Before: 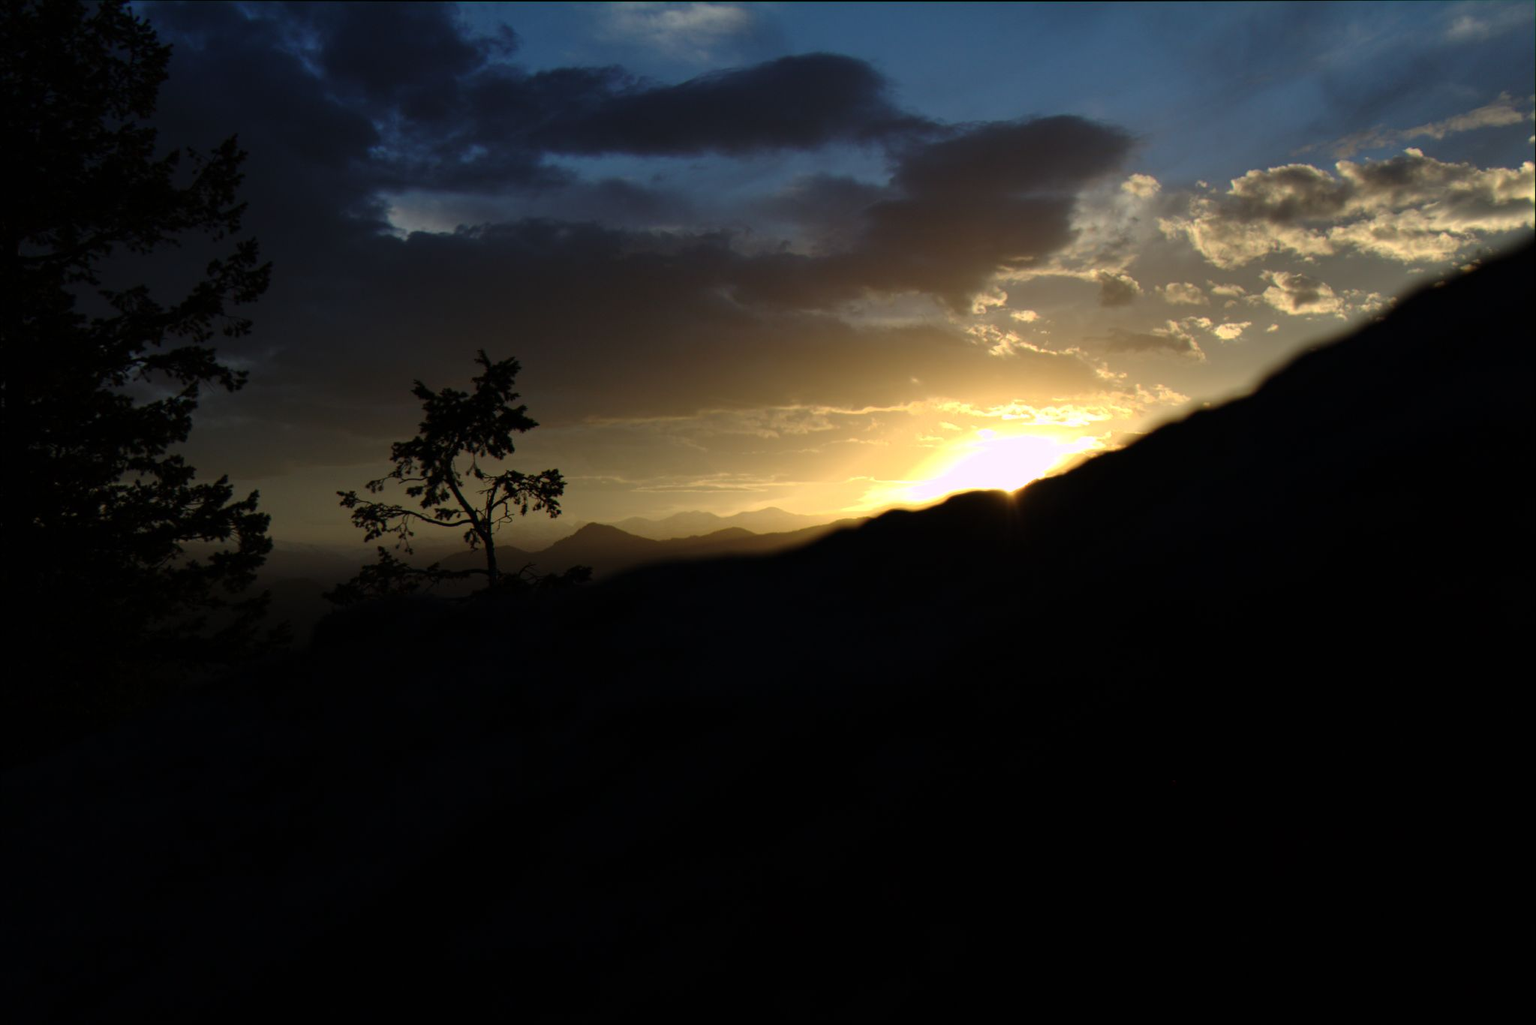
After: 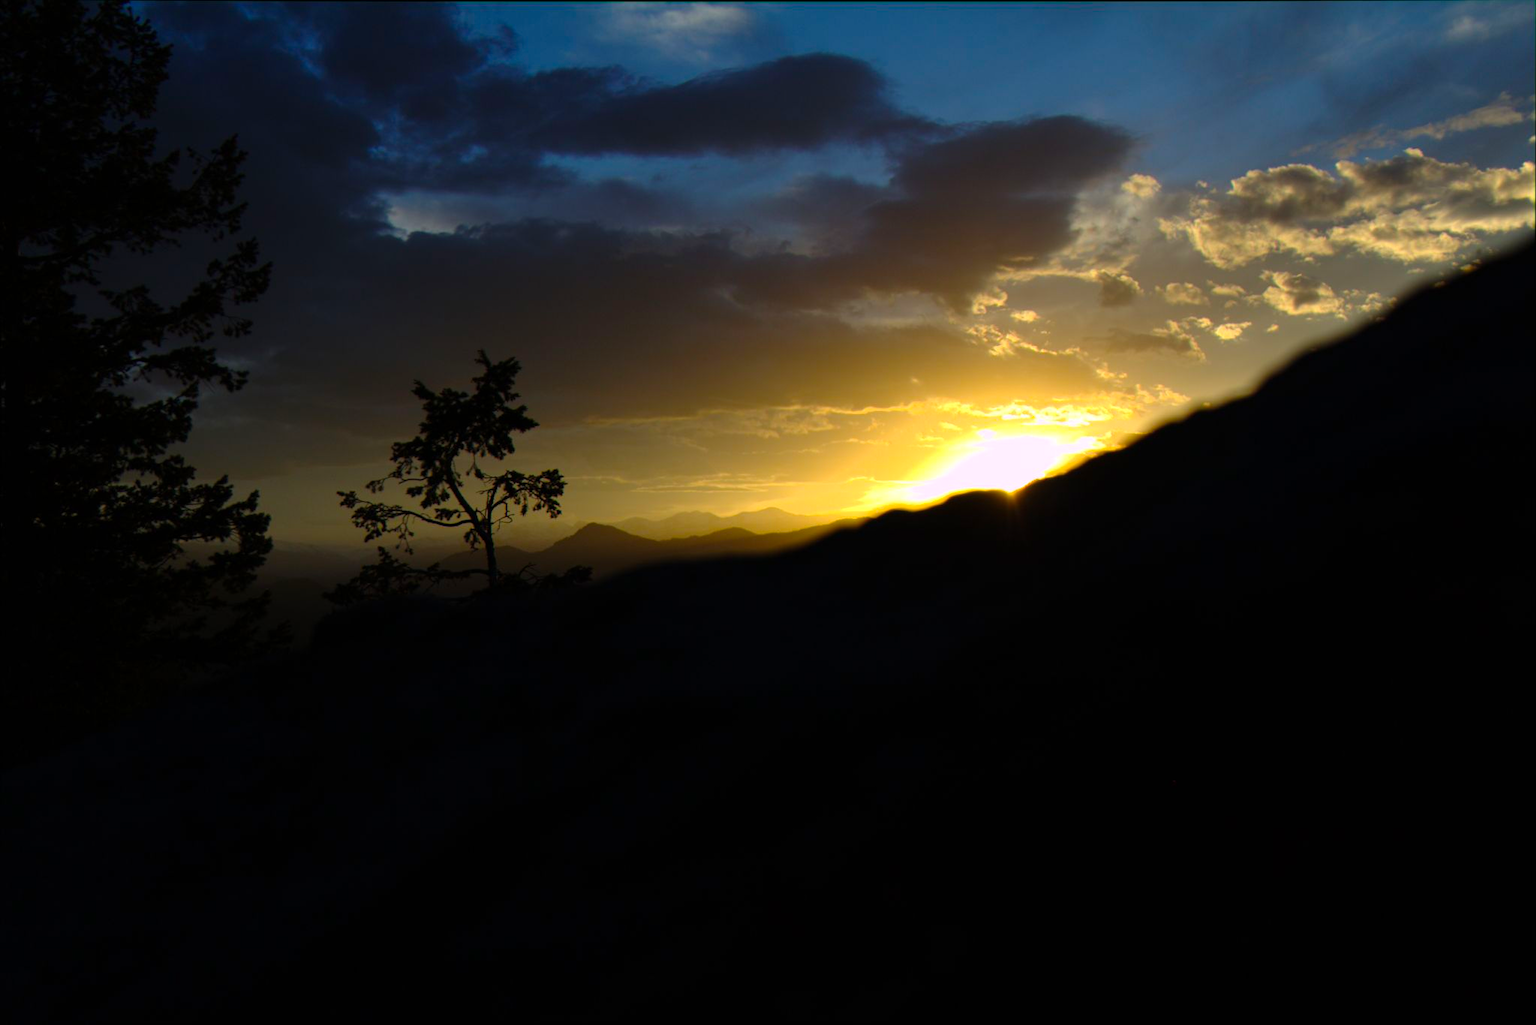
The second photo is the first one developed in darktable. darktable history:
color balance rgb: power › hue 211.94°, linear chroma grading › global chroma 24.456%, perceptual saturation grading › global saturation 10.148%
